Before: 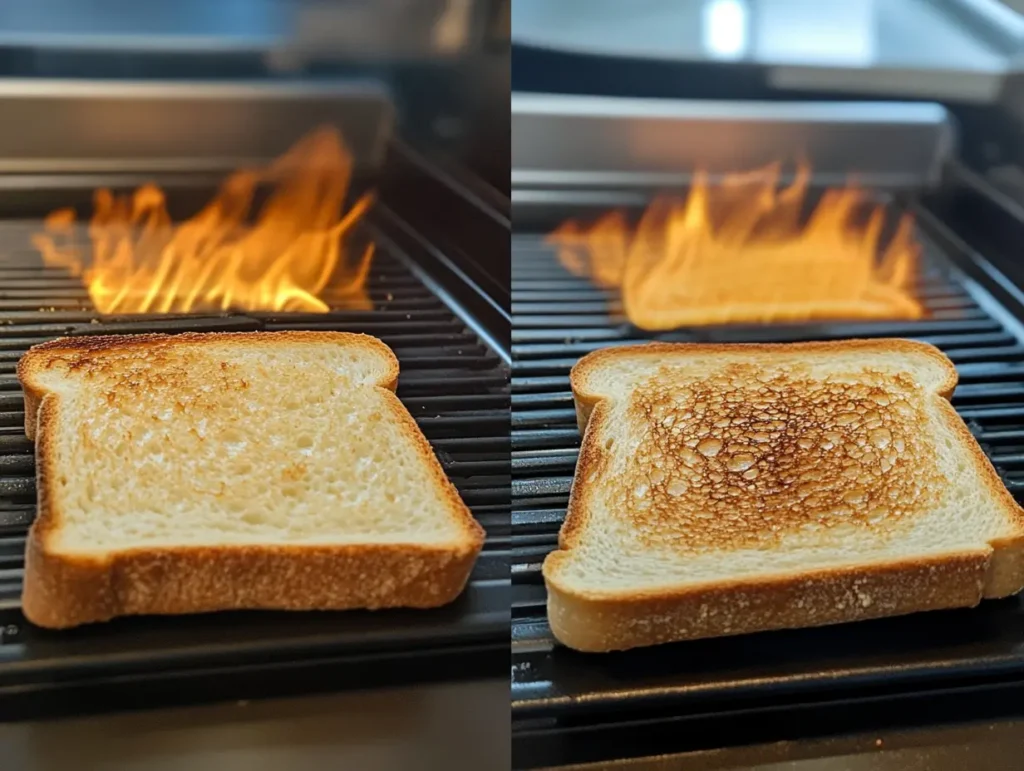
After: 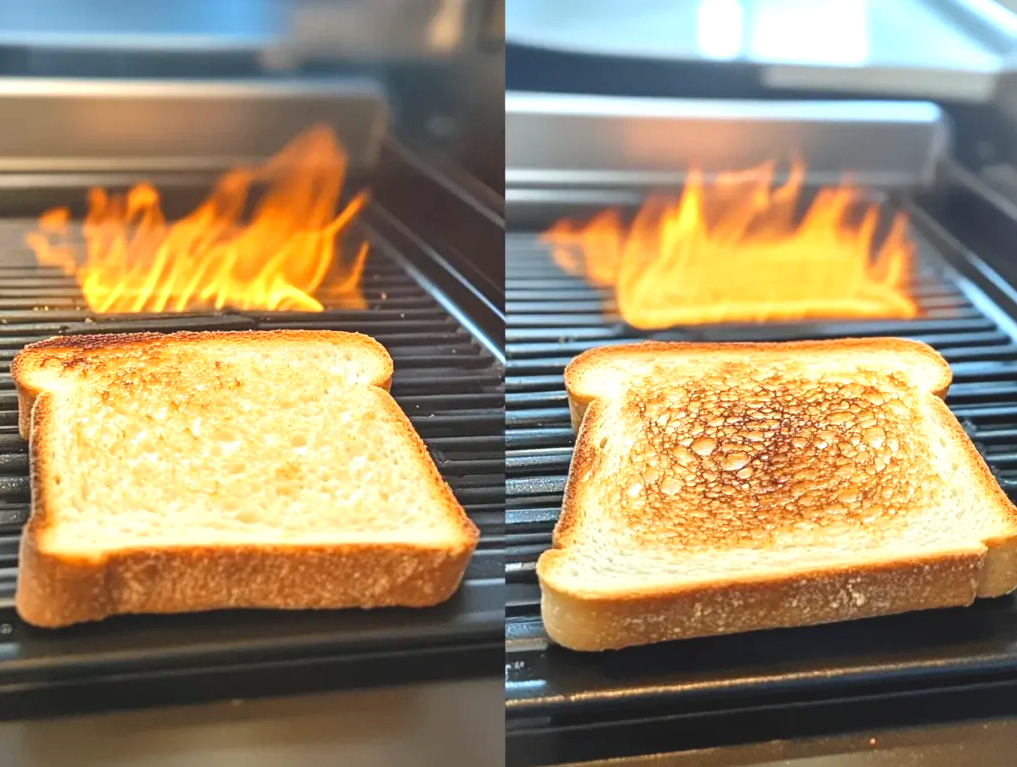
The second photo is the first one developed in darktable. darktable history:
crop and rotate: left 0.614%, top 0.179%, bottom 0.309%
exposure: black level correction 0, exposure 1.2 EV, compensate exposure bias true, compensate highlight preservation false
local contrast: highlights 68%, shadows 68%, detail 82%, midtone range 0.325
